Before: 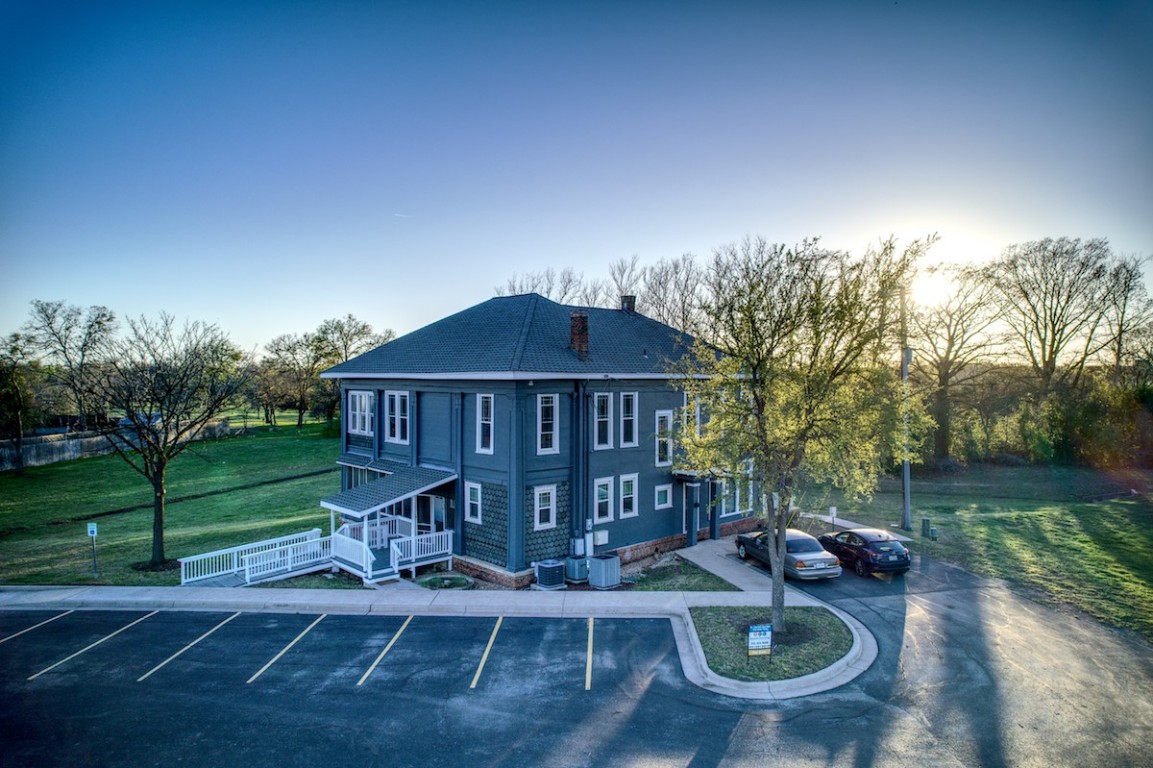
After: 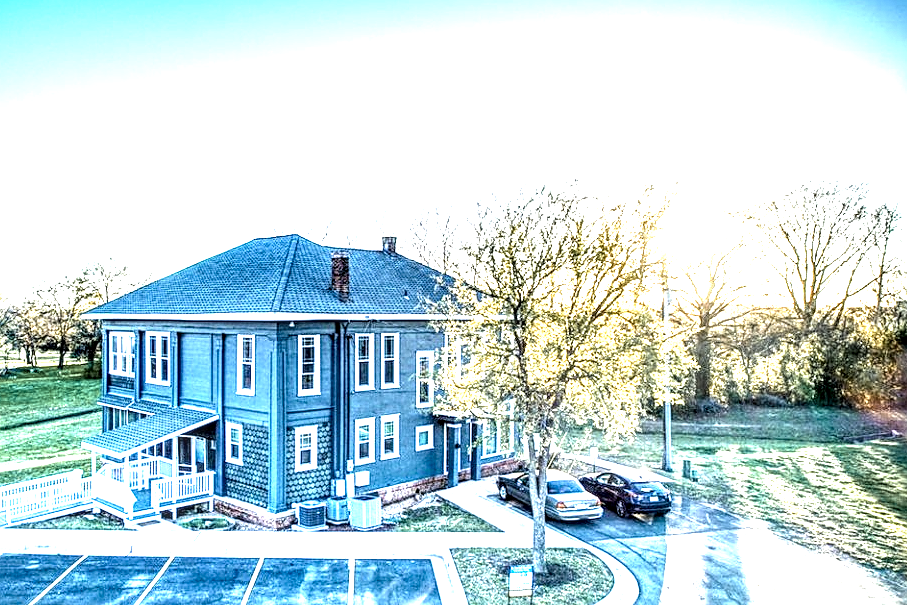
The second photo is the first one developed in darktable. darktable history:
exposure: black level correction 0, exposure 1.387 EV, compensate highlight preservation false
local contrast: highlights 17%, detail 187%
crop and rotate: left 20.758%, top 7.759%, right 0.498%, bottom 13.423%
tone equalizer: -8 EV -1.1 EV, -7 EV -1.03 EV, -6 EV -0.846 EV, -5 EV -0.601 EV, -3 EV 0.596 EV, -2 EV 0.89 EV, -1 EV 0.997 EV, +0 EV 1.08 EV
sharpen: on, module defaults
contrast brightness saturation: contrast 0.11, saturation -0.151
color zones: curves: ch1 [(0.263, 0.53) (0.376, 0.287) (0.487, 0.512) (0.748, 0.547) (1, 0.513)]; ch2 [(0.262, 0.45) (0.751, 0.477)]
